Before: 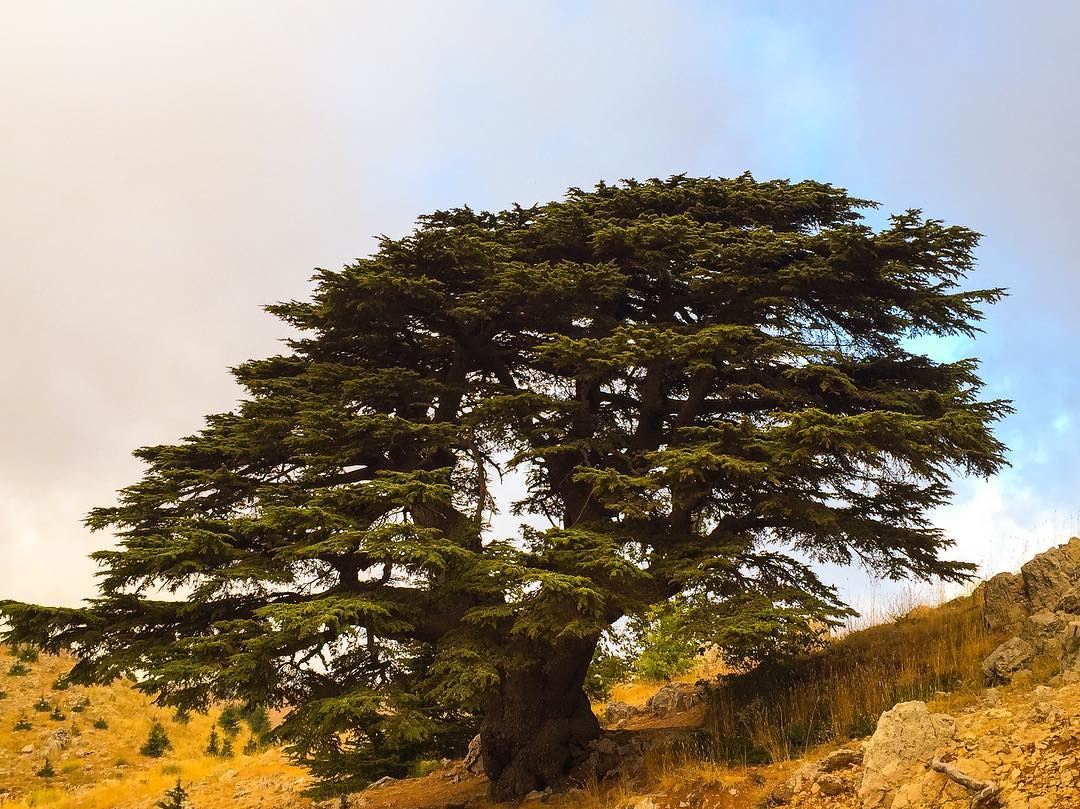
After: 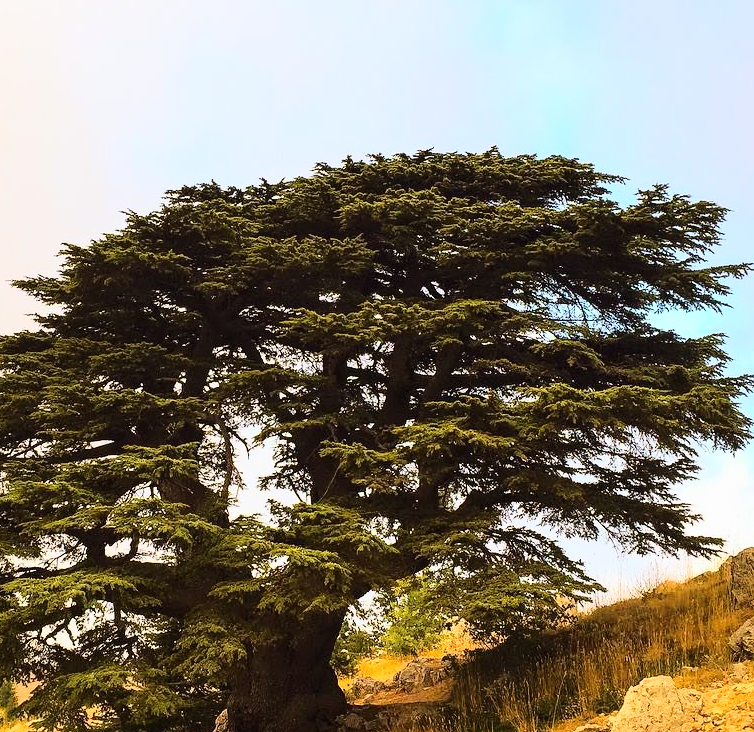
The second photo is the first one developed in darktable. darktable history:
crop and rotate: left 23.558%, top 3.095%, right 6.546%, bottom 6.301%
base curve: curves: ch0 [(0, 0) (0.028, 0.03) (0.121, 0.232) (0.46, 0.748) (0.859, 0.968) (1, 1)]
exposure: exposure -0.154 EV, compensate highlight preservation false
